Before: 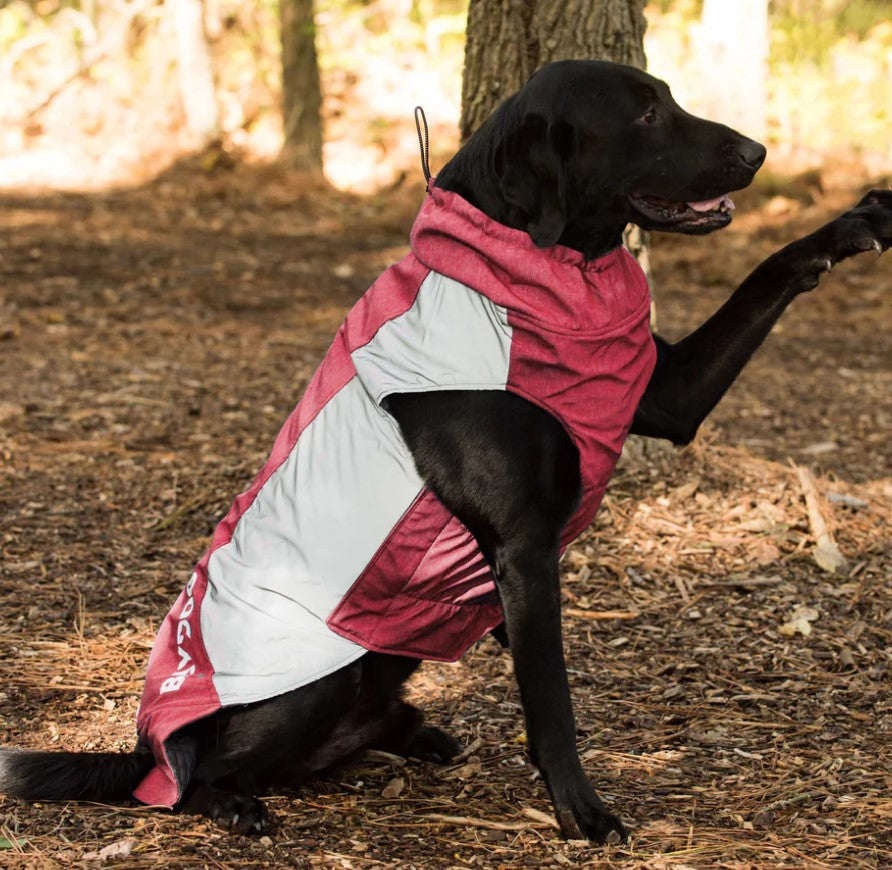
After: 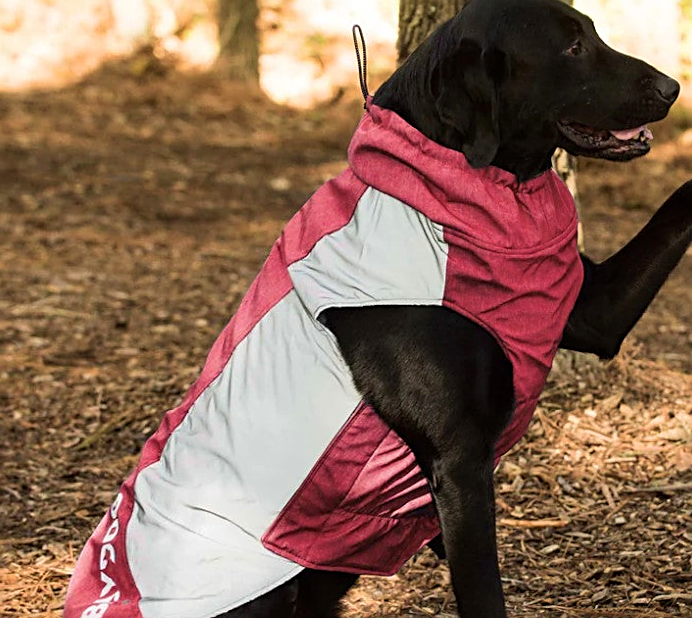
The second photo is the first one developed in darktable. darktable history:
white balance: emerald 1
sharpen: on, module defaults
crop and rotate: left 10.77%, top 5.1%, right 10.41%, bottom 16.76%
base curve: exposure shift 0, preserve colors none
velvia: on, module defaults
rotate and perspective: rotation -0.013°, lens shift (vertical) -0.027, lens shift (horizontal) 0.178, crop left 0.016, crop right 0.989, crop top 0.082, crop bottom 0.918
